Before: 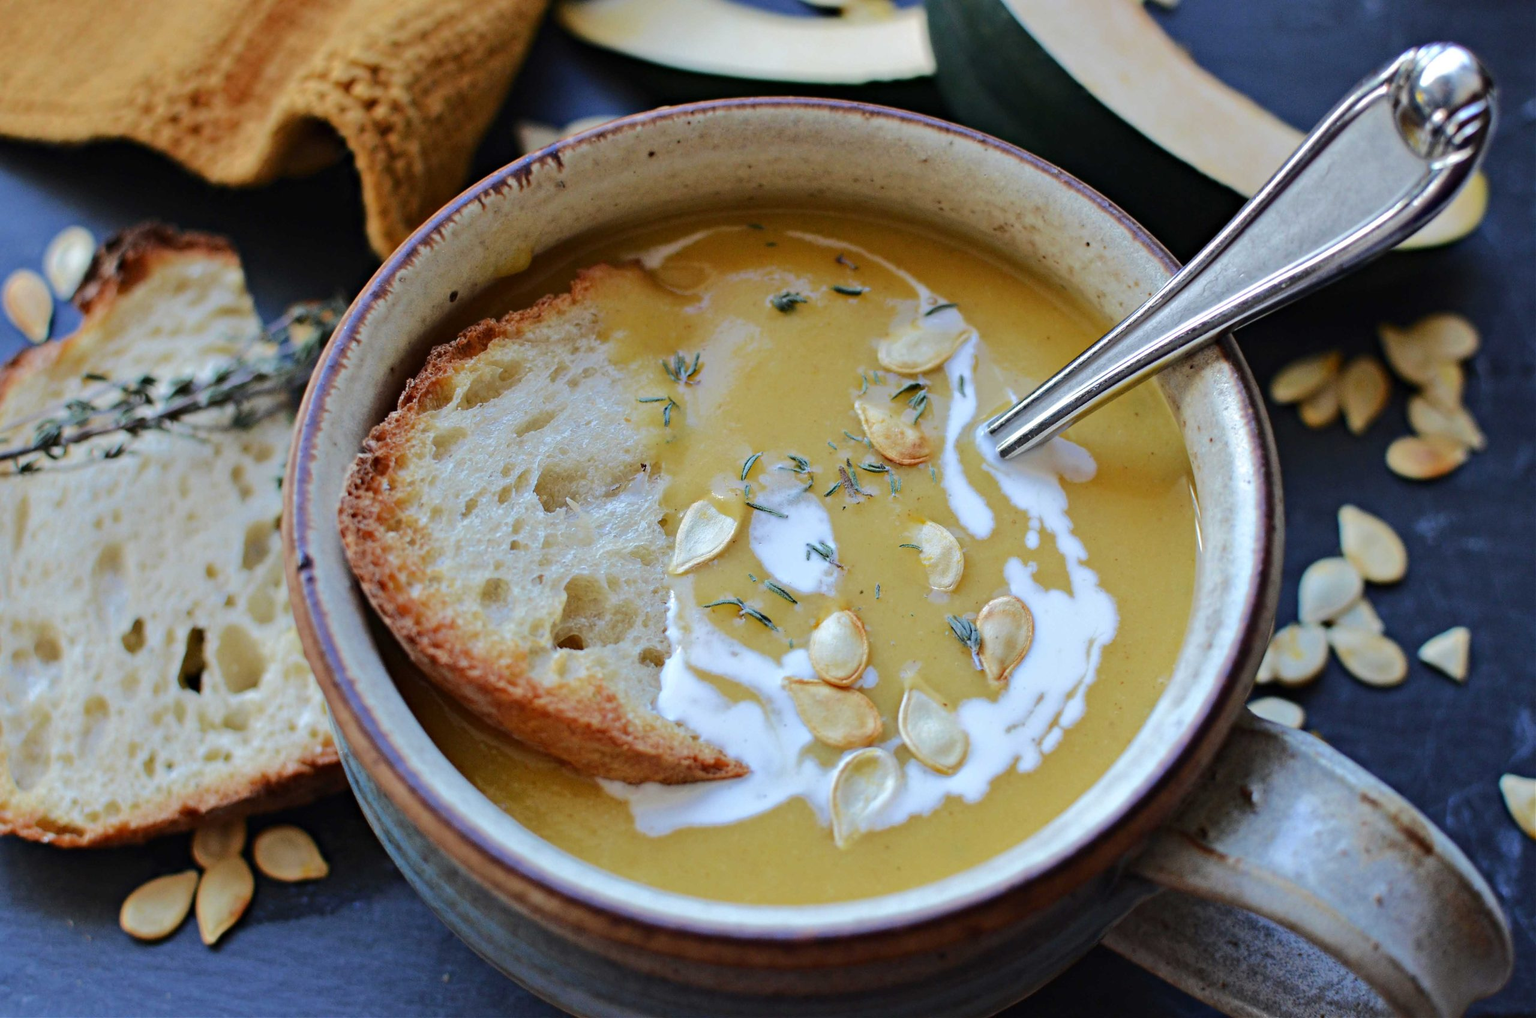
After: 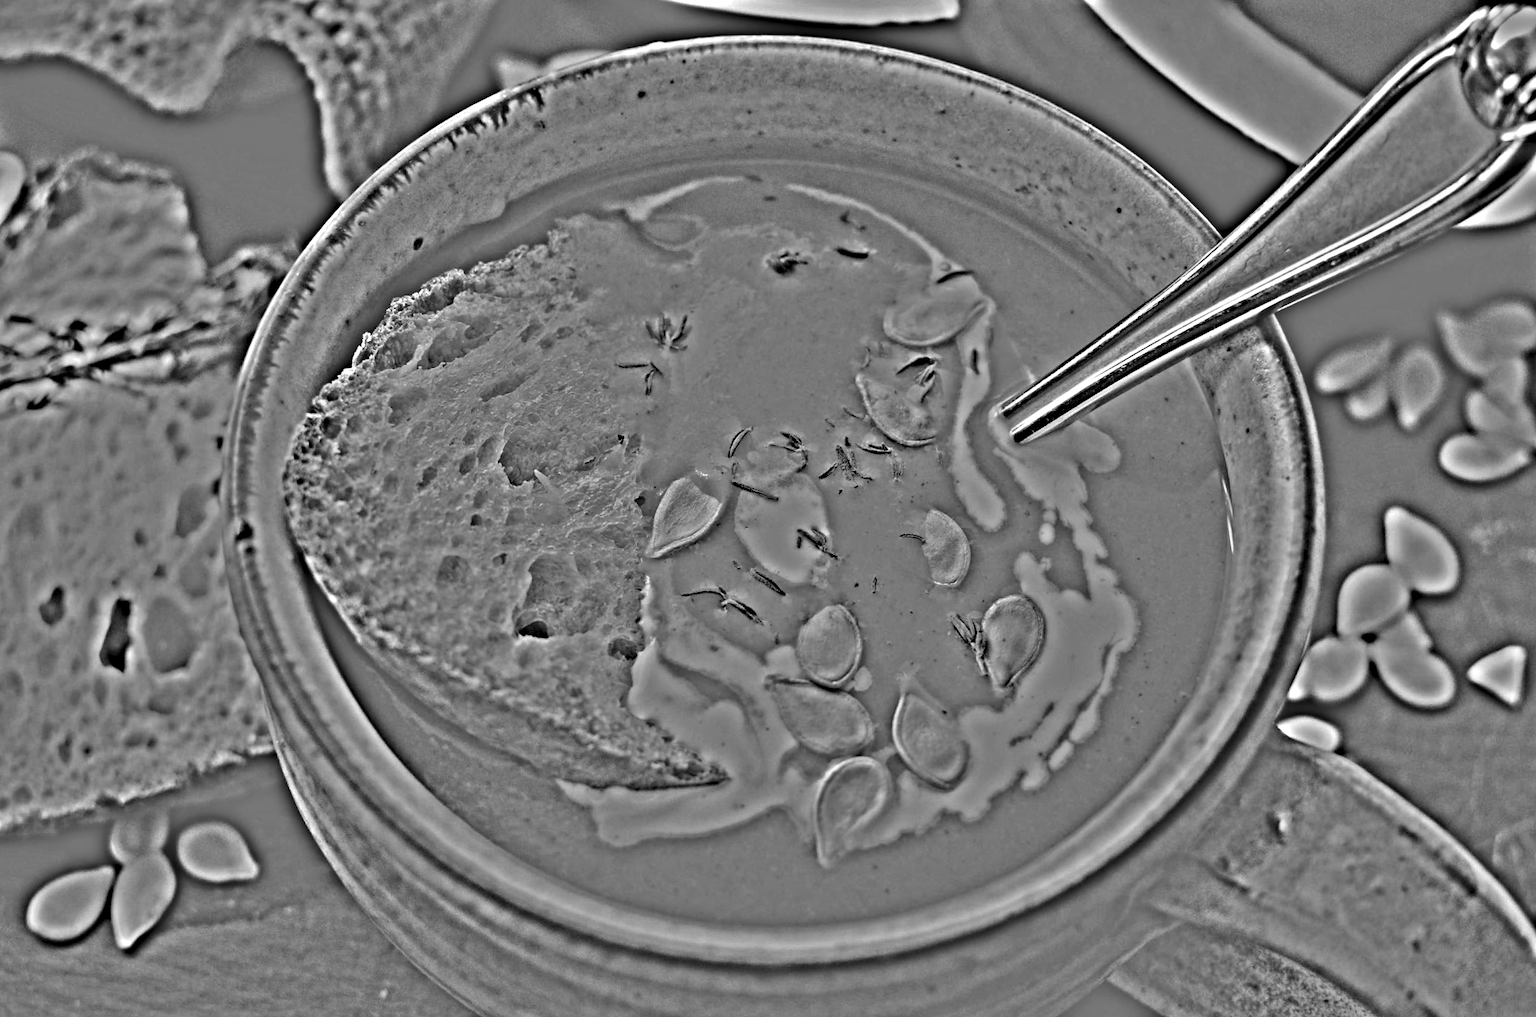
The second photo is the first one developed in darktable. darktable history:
highpass: on, module defaults
crop and rotate: angle -1.96°, left 3.097%, top 4.154%, right 1.586%, bottom 0.529%
